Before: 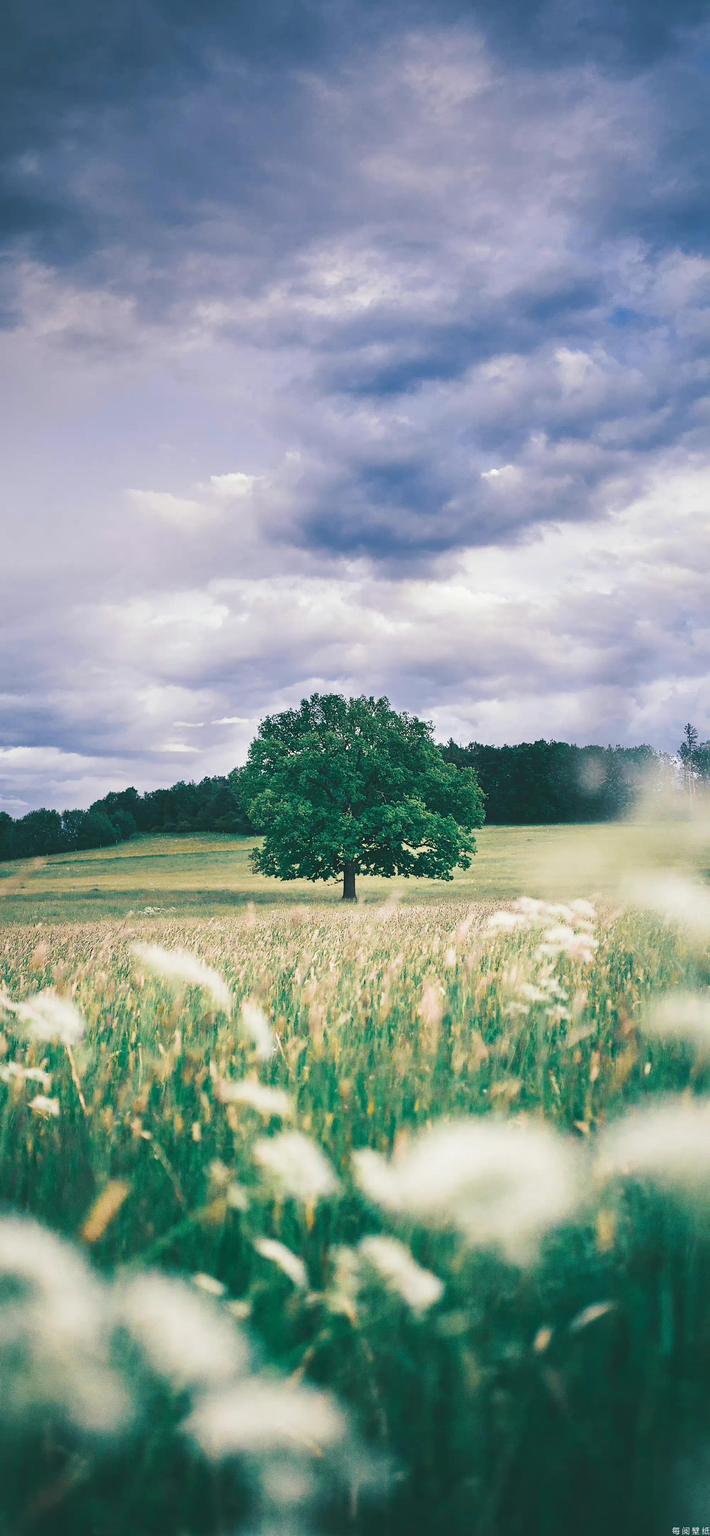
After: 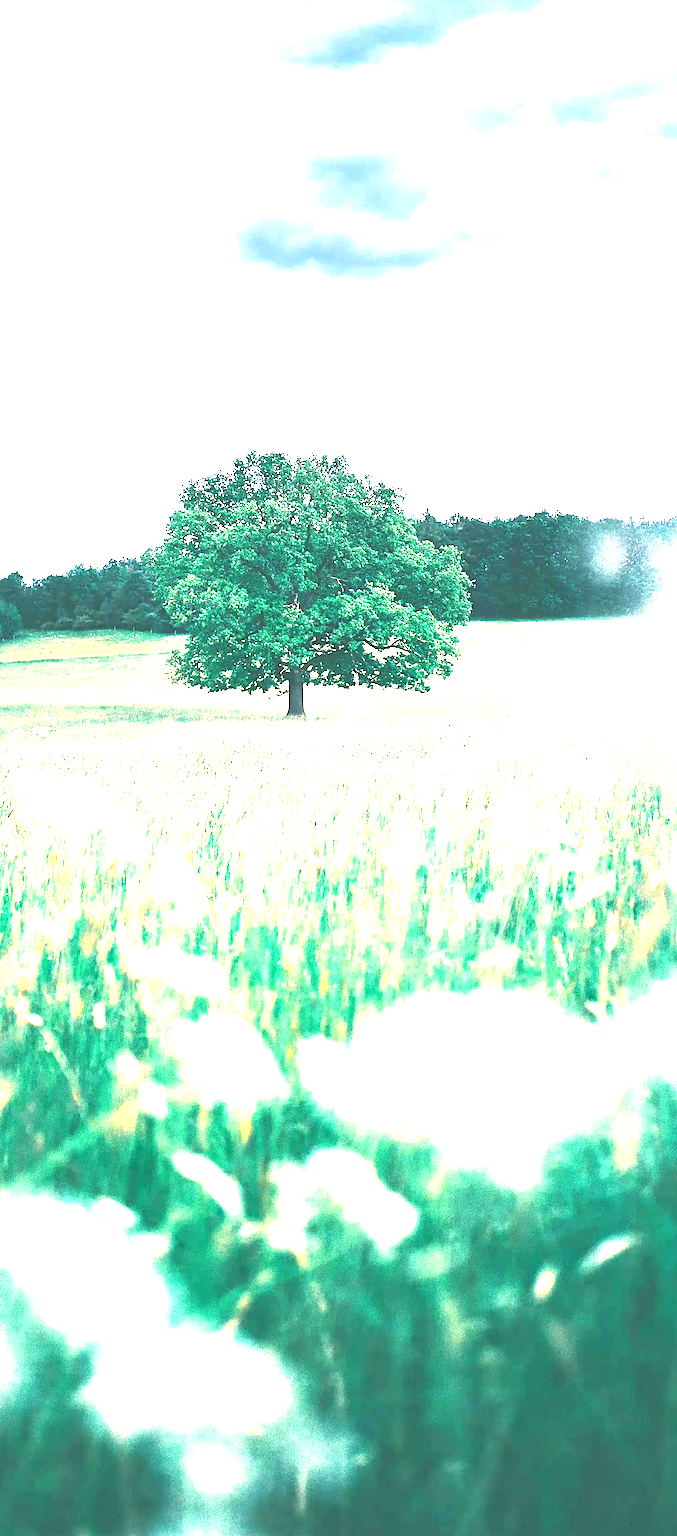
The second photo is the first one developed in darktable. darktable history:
color correction: highlights b* -0.023, saturation 0.976
exposure: exposure 2.271 EV, compensate highlight preservation false
crop: left 16.873%, top 22.368%, right 9.001%
contrast equalizer: octaves 7, y [[0.502, 0.505, 0.512, 0.529, 0.564, 0.588], [0.5 ×6], [0.502, 0.505, 0.512, 0.529, 0.564, 0.588], [0, 0.001, 0.001, 0.004, 0.008, 0.011], [0, 0.001, 0.001, 0.004, 0.008, 0.011]]
